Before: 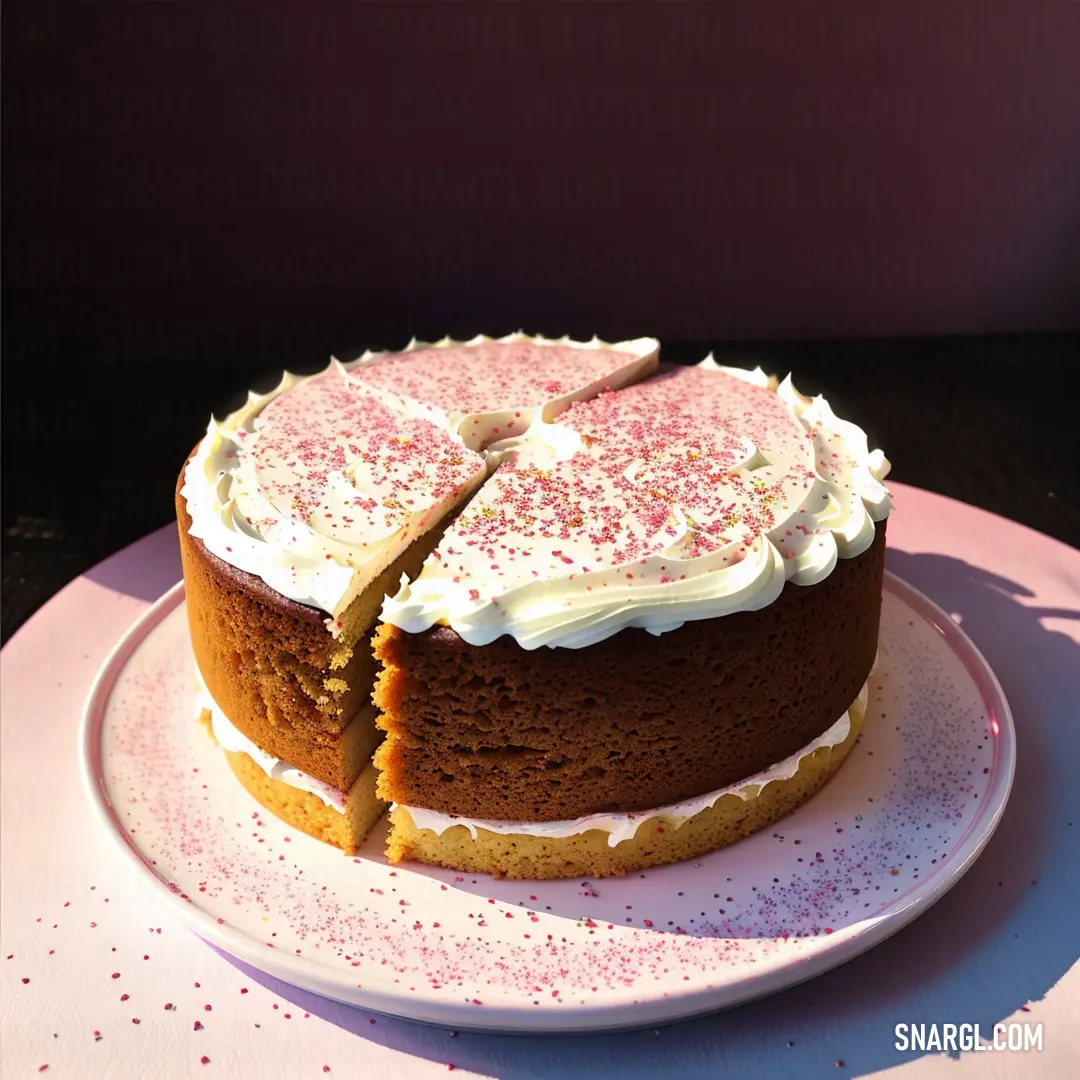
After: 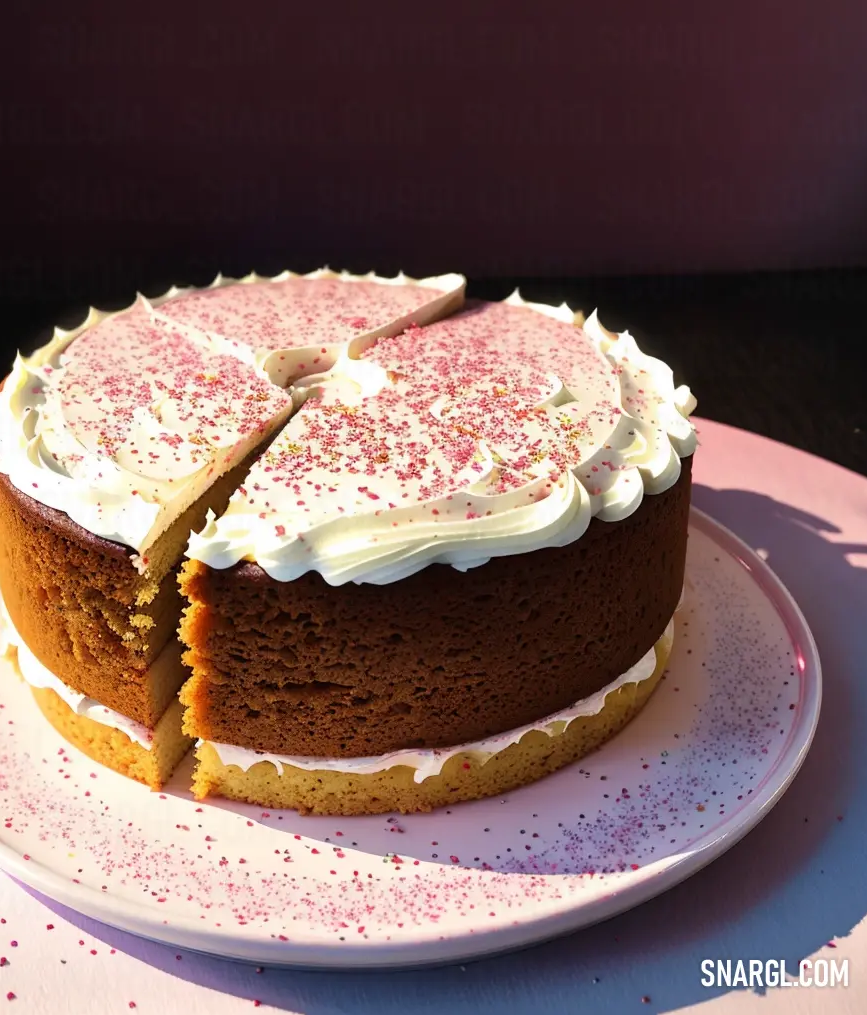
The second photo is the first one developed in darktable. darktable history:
crop and rotate: left 17.989%, top 5.982%, right 1.675%
